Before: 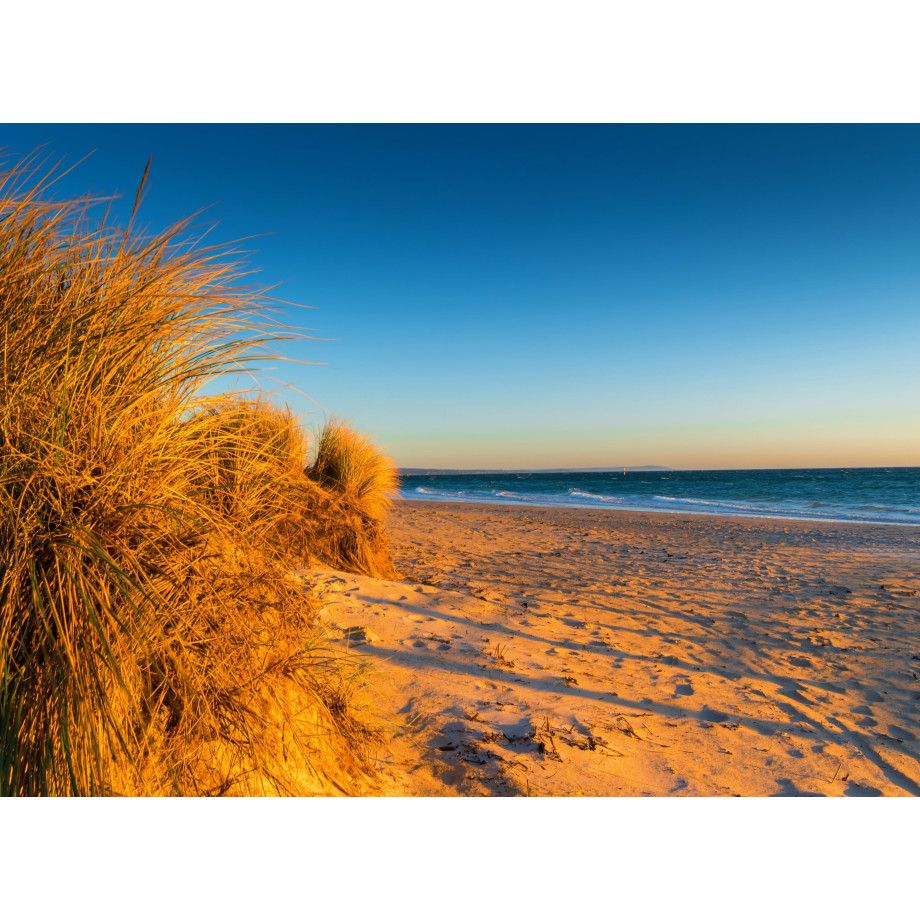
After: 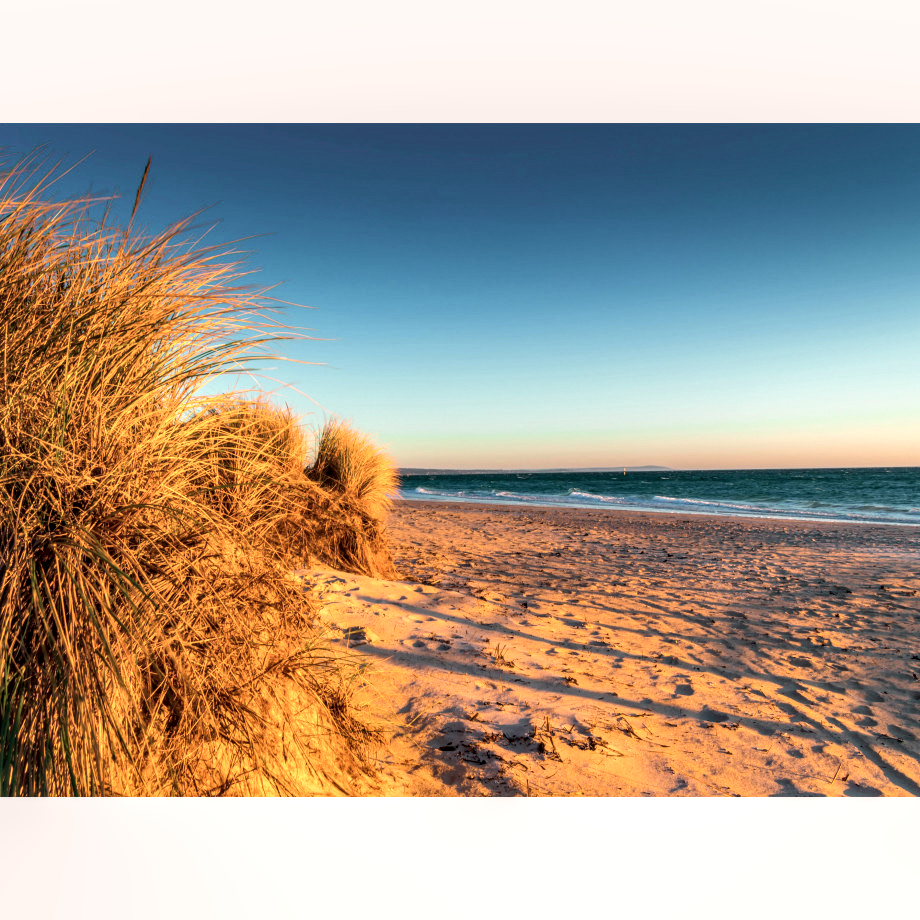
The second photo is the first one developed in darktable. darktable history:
color correction: highlights a* 5.59, highlights b* 5.24, saturation 0.68
local contrast: detail 142%
tone curve: curves: ch0 [(0, 0) (0.051, 0.047) (0.102, 0.099) (0.236, 0.249) (0.429, 0.473) (0.67, 0.755) (0.875, 0.948) (1, 0.985)]; ch1 [(0, 0) (0.339, 0.298) (0.402, 0.363) (0.453, 0.413) (0.485, 0.469) (0.494, 0.493) (0.504, 0.502) (0.515, 0.526) (0.563, 0.591) (0.597, 0.639) (0.834, 0.888) (1, 1)]; ch2 [(0, 0) (0.362, 0.353) (0.425, 0.439) (0.501, 0.501) (0.537, 0.538) (0.58, 0.59) (0.642, 0.669) (0.773, 0.856) (1, 1)], color space Lab, independent channels, preserve colors none
